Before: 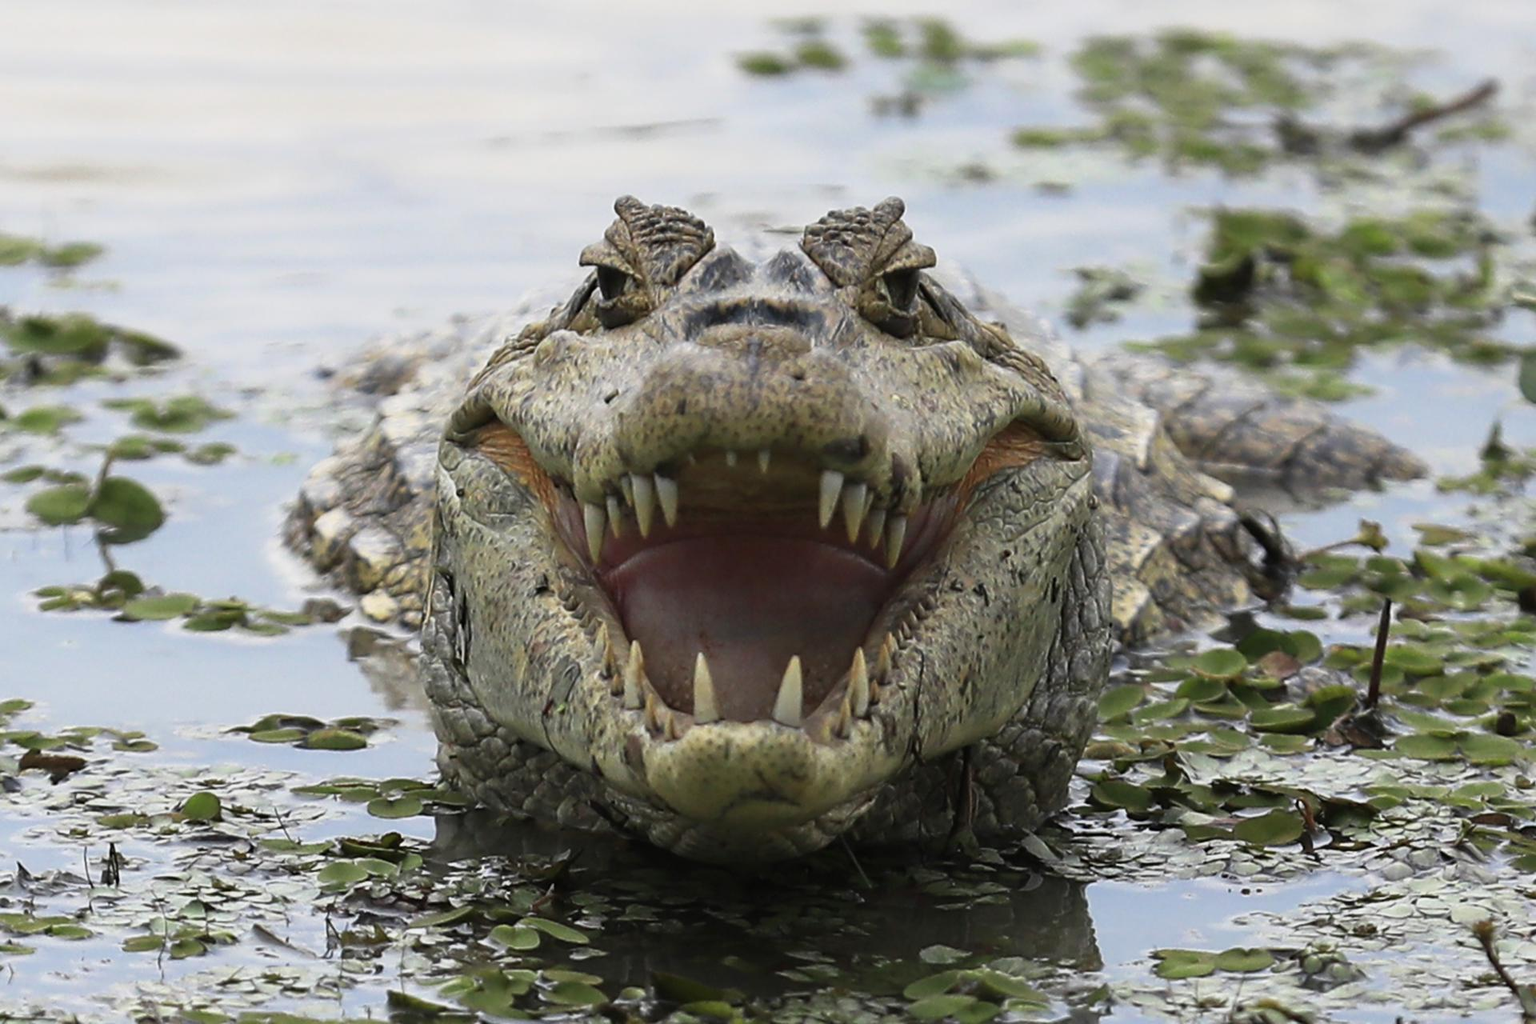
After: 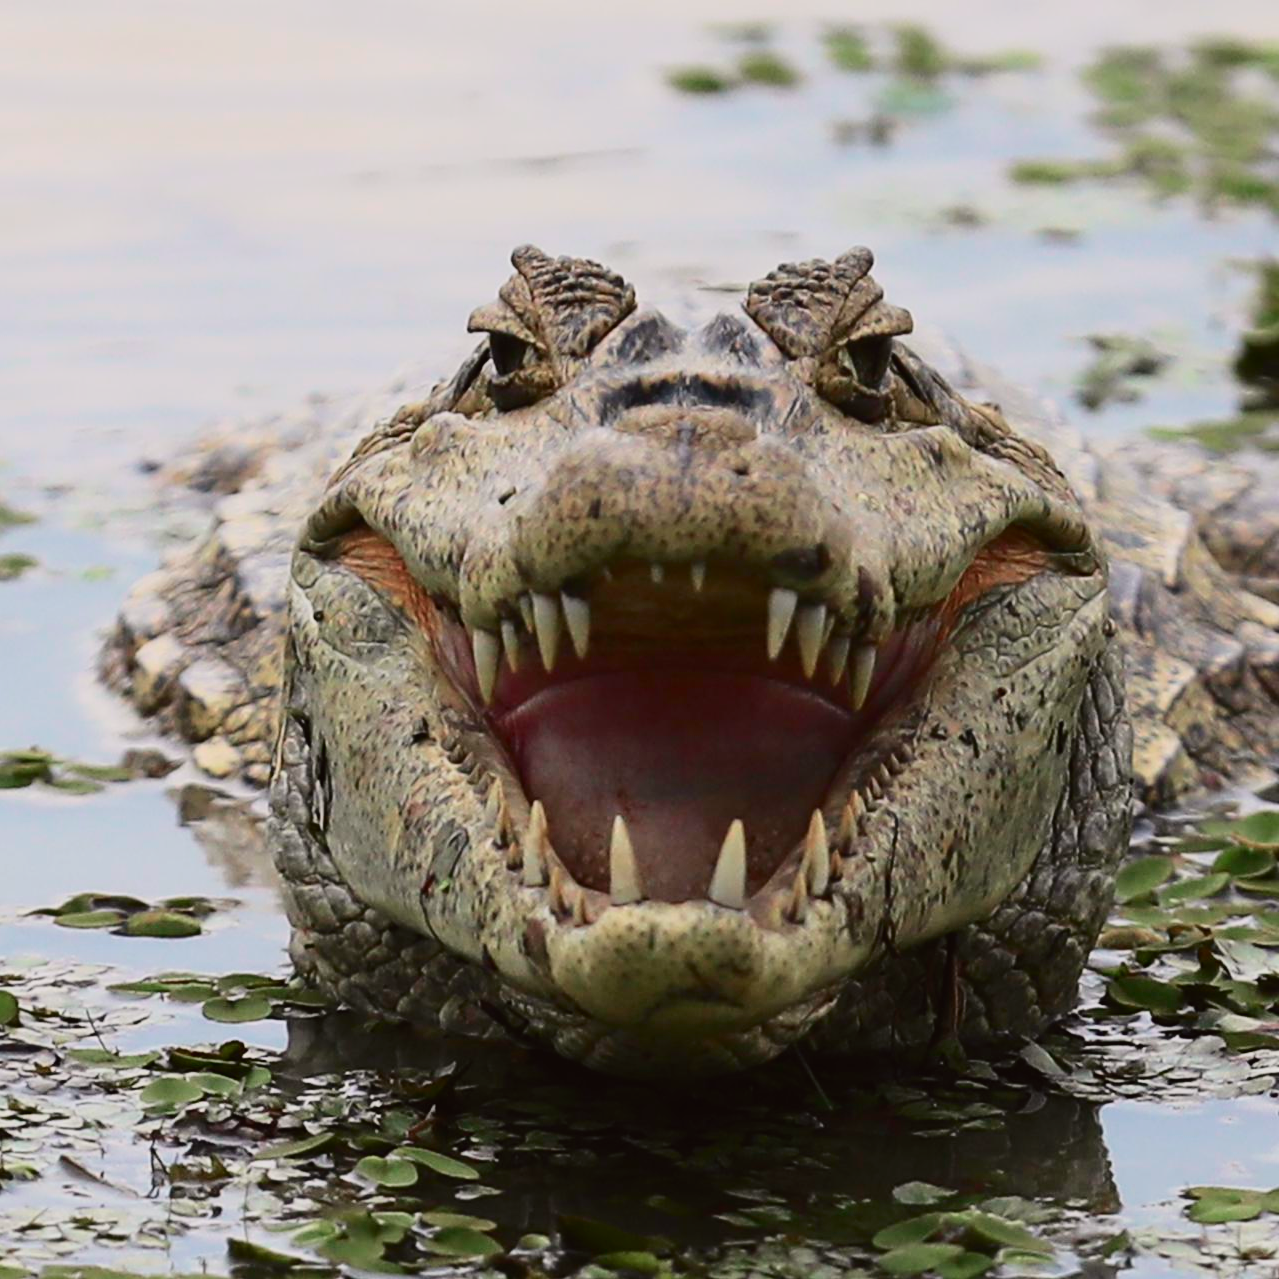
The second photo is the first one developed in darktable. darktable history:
crop and rotate: left 13.417%, right 19.955%
tone curve: curves: ch0 [(0, 0.019) (0.204, 0.162) (0.491, 0.519) (0.748, 0.765) (1, 0.919)]; ch1 [(0, 0) (0.179, 0.173) (0.322, 0.32) (0.442, 0.447) (0.496, 0.504) (0.566, 0.585) (0.761, 0.803) (1, 1)]; ch2 [(0, 0) (0.434, 0.447) (0.483, 0.487) (0.555, 0.563) (0.697, 0.68) (1, 1)], color space Lab, independent channels, preserve colors none
